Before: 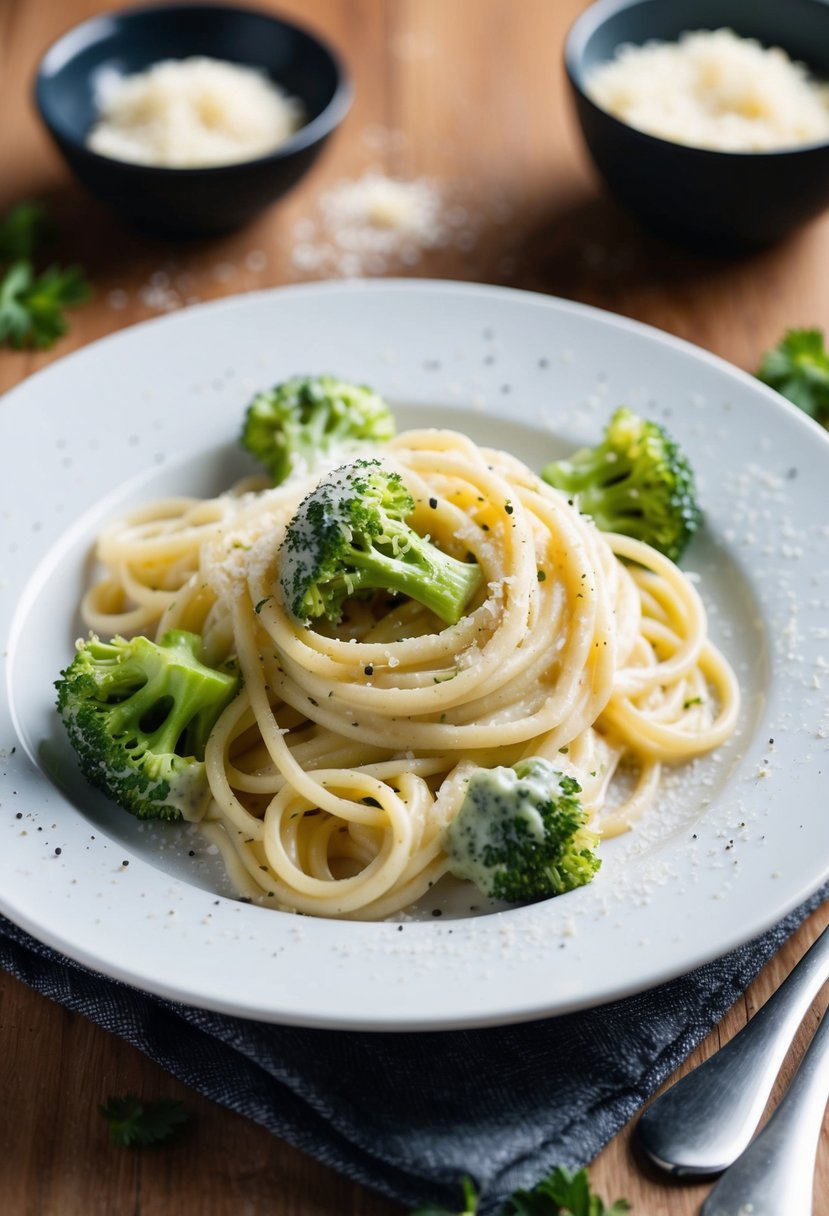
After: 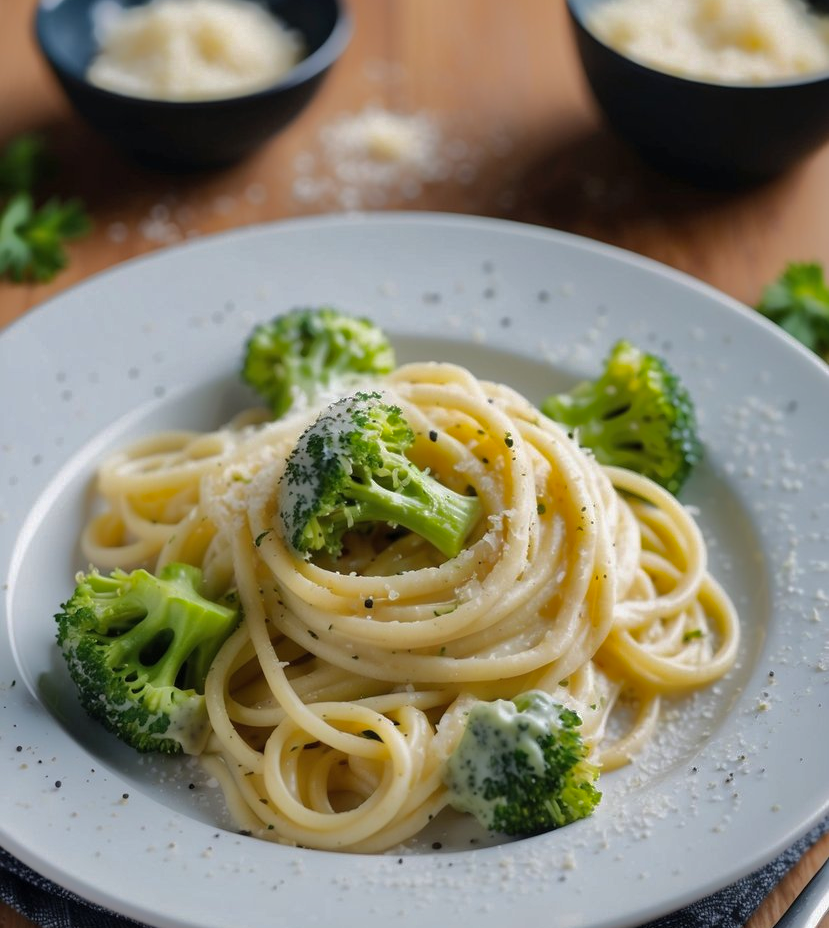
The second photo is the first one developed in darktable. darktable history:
crop: top 5.583%, bottom 18.073%
shadows and highlights: shadows 24.79, highlights -69.8
